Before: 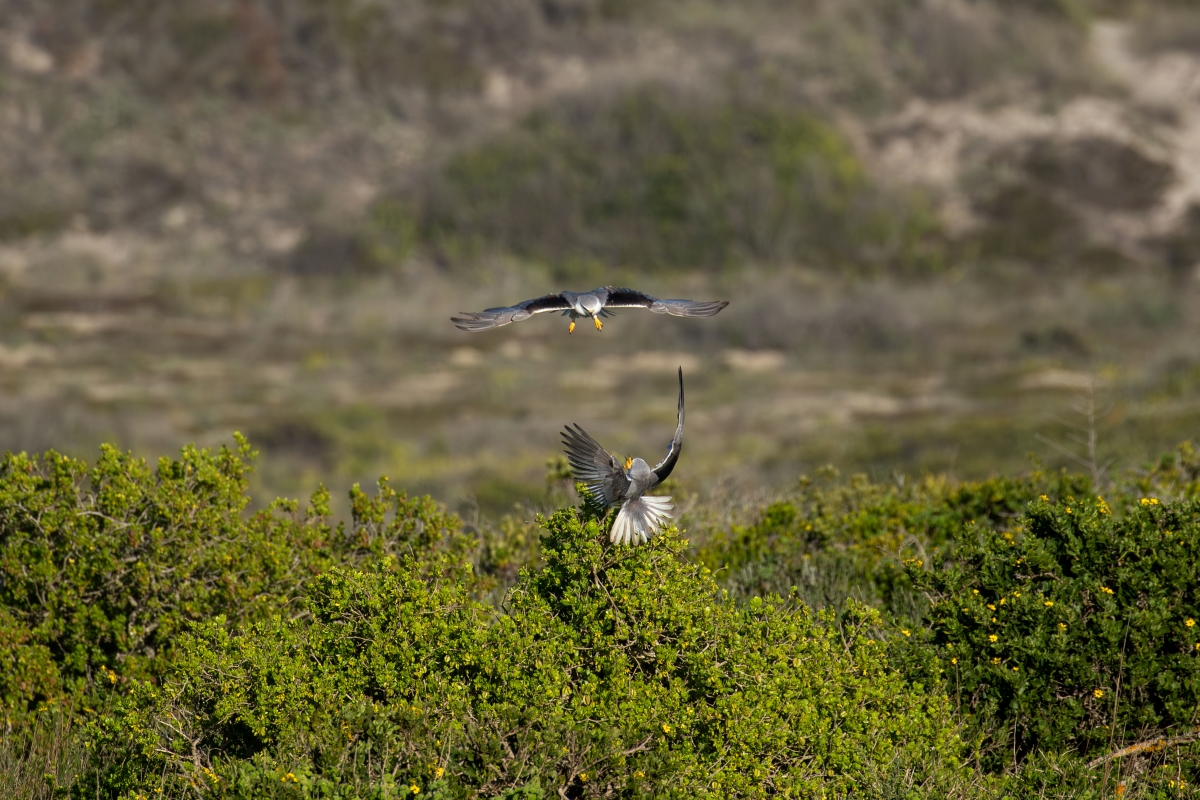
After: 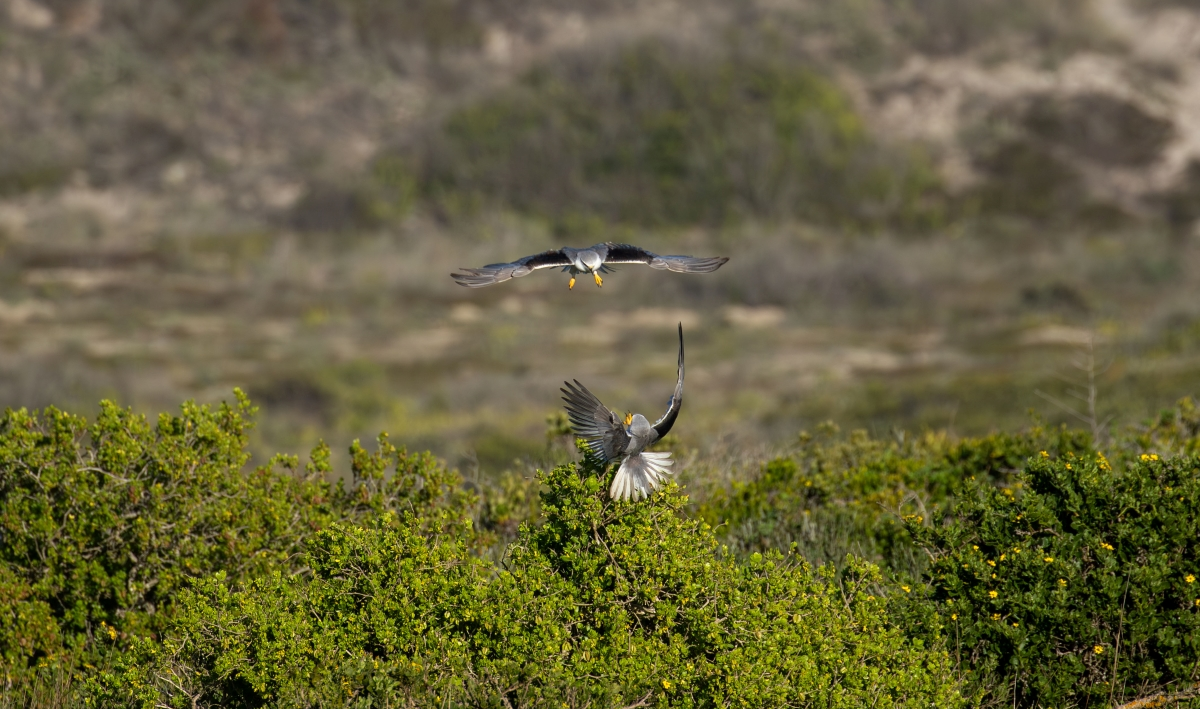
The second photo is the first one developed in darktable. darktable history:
crop and rotate: top 5.605%, bottom 5.734%
